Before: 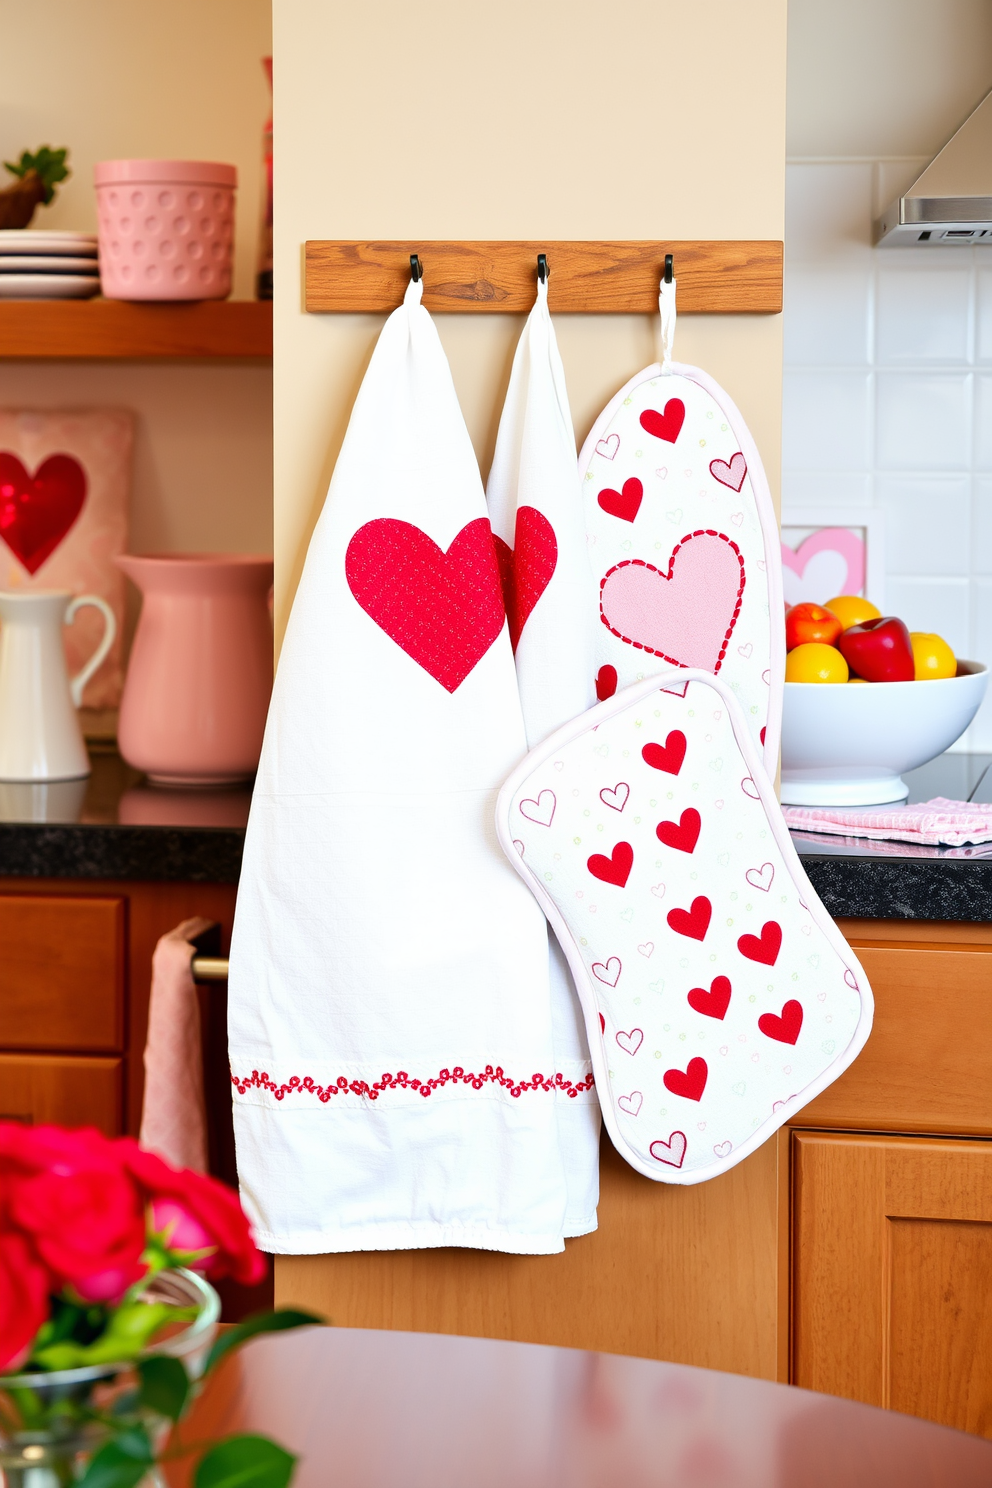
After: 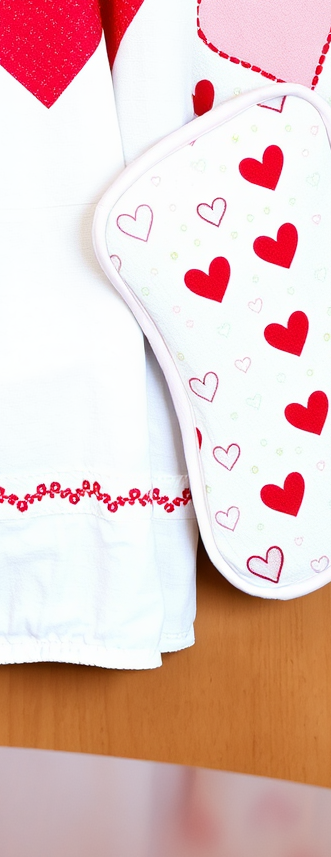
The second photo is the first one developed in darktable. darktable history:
crop: left 40.629%, top 39.375%, right 25.936%, bottom 2.981%
